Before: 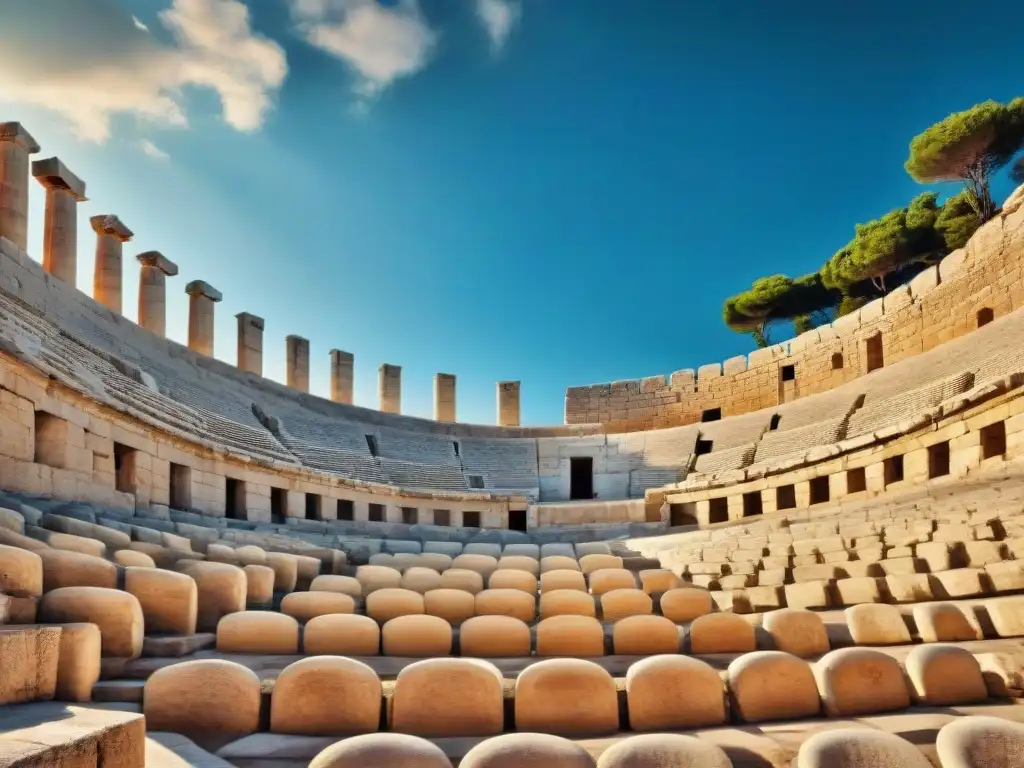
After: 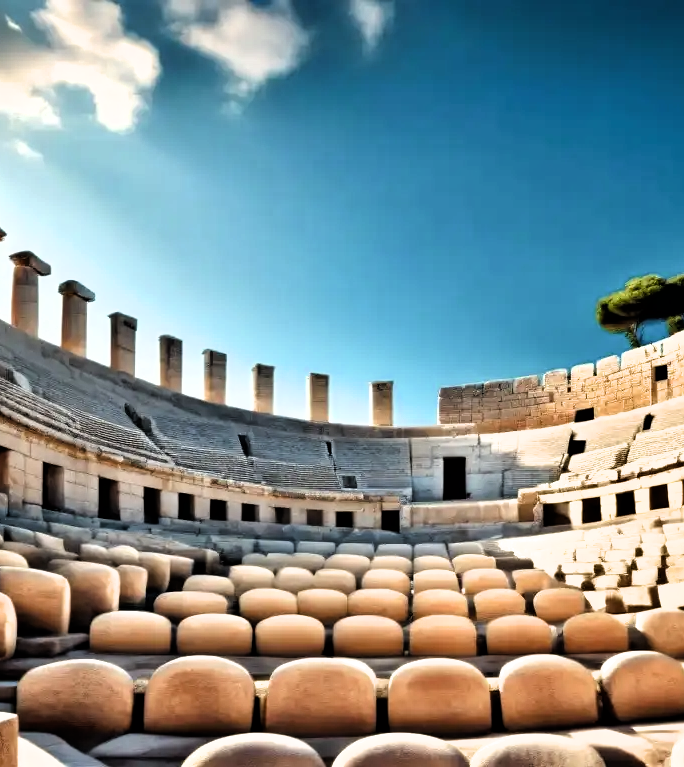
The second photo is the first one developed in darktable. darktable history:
crop and rotate: left 12.497%, right 20.702%
filmic rgb: black relative exposure -8.21 EV, white relative exposure 2.22 EV, hardness 7.04, latitude 86.66%, contrast 1.682, highlights saturation mix -3.11%, shadows ↔ highlights balance -2.77%, iterations of high-quality reconstruction 0
